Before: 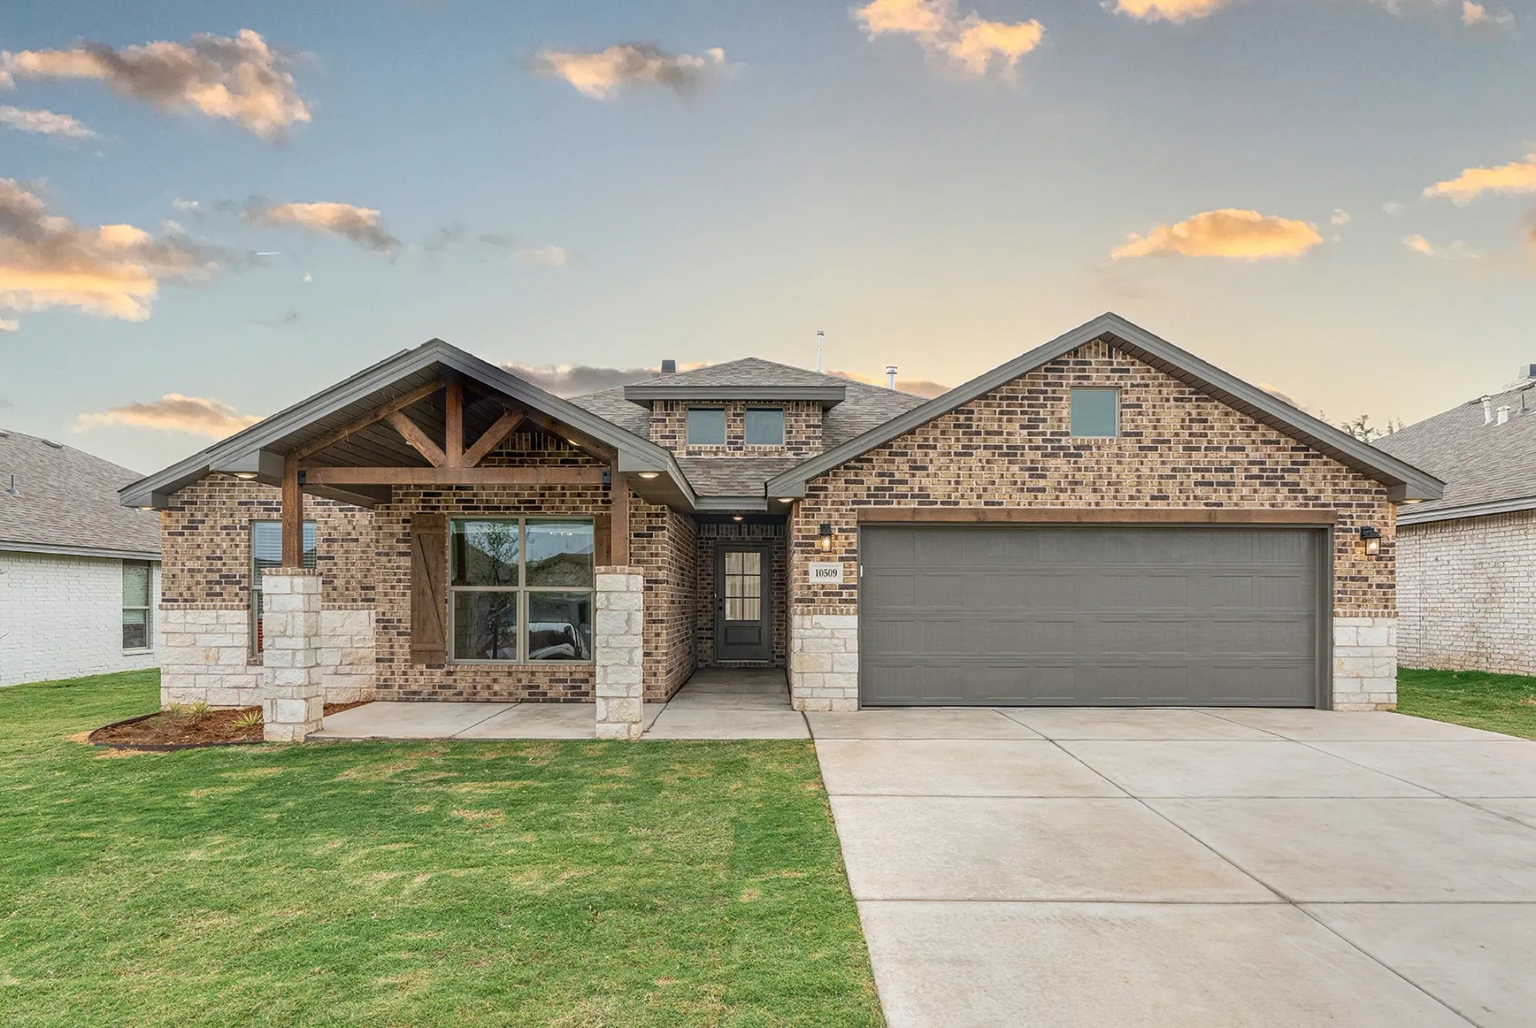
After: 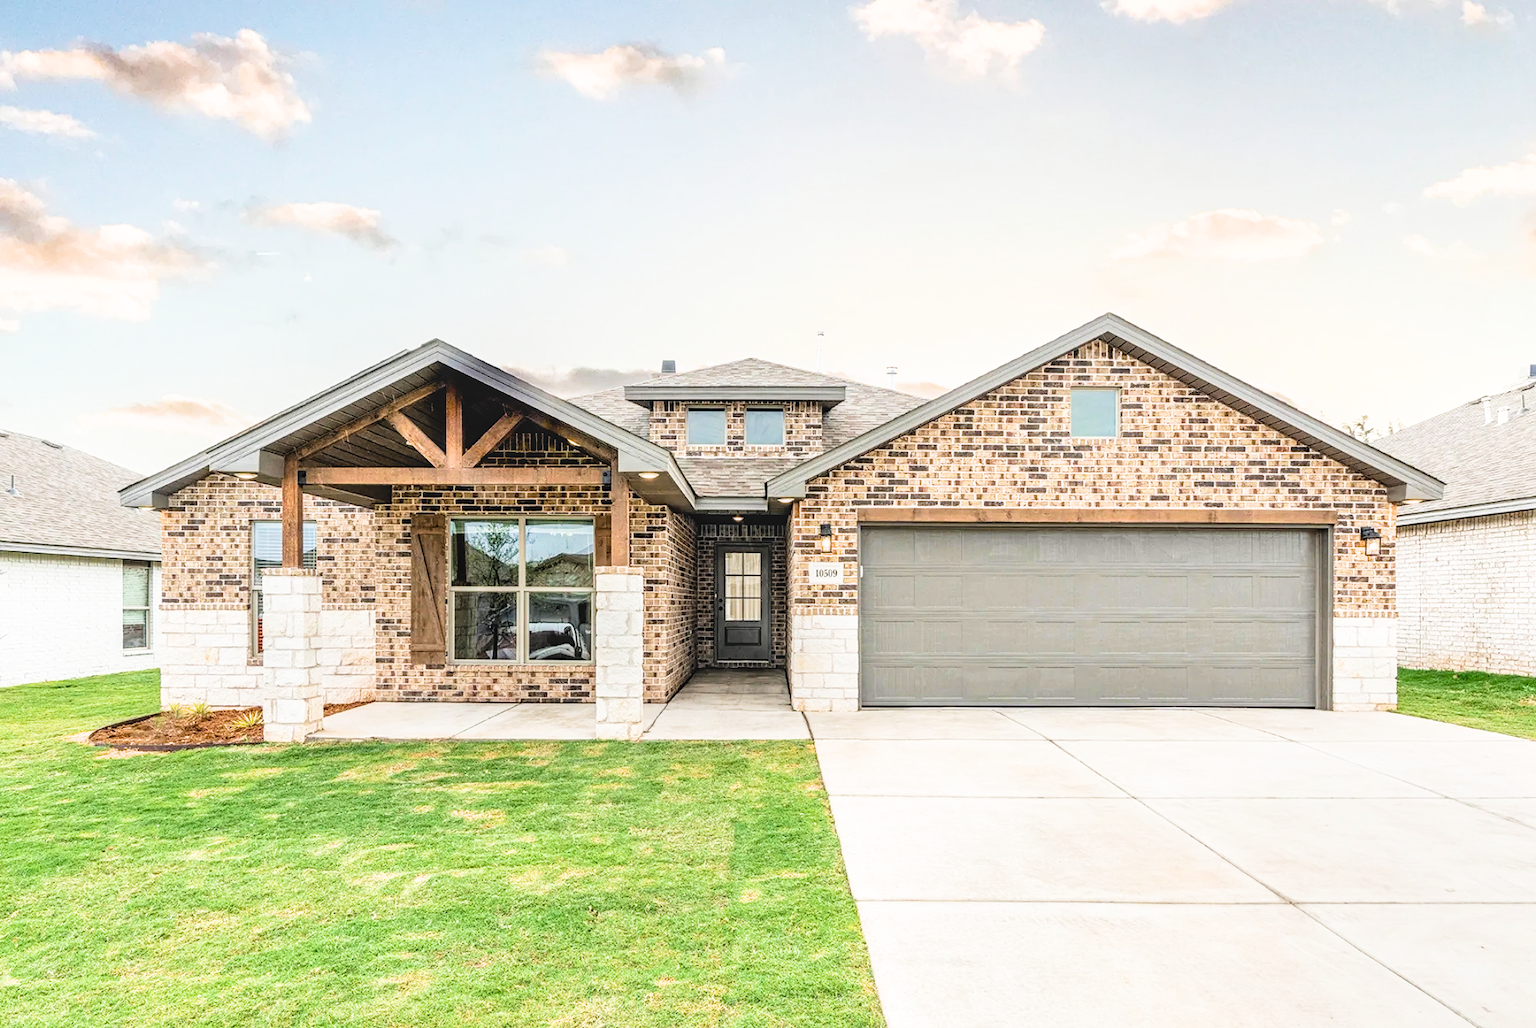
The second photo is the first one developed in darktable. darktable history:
local contrast: detail 110%
exposure: black level correction 0, exposure 1.2 EV, compensate highlight preservation false
filmic rgb: black relative exposure -5 EV, white relative exposure 3.5 EV, hardness 3.19, contrast 1.5, highlights saturation mix -50%
color balance rgb: perceptual saturation grading › global saturation 10%, global vibrance 20%
